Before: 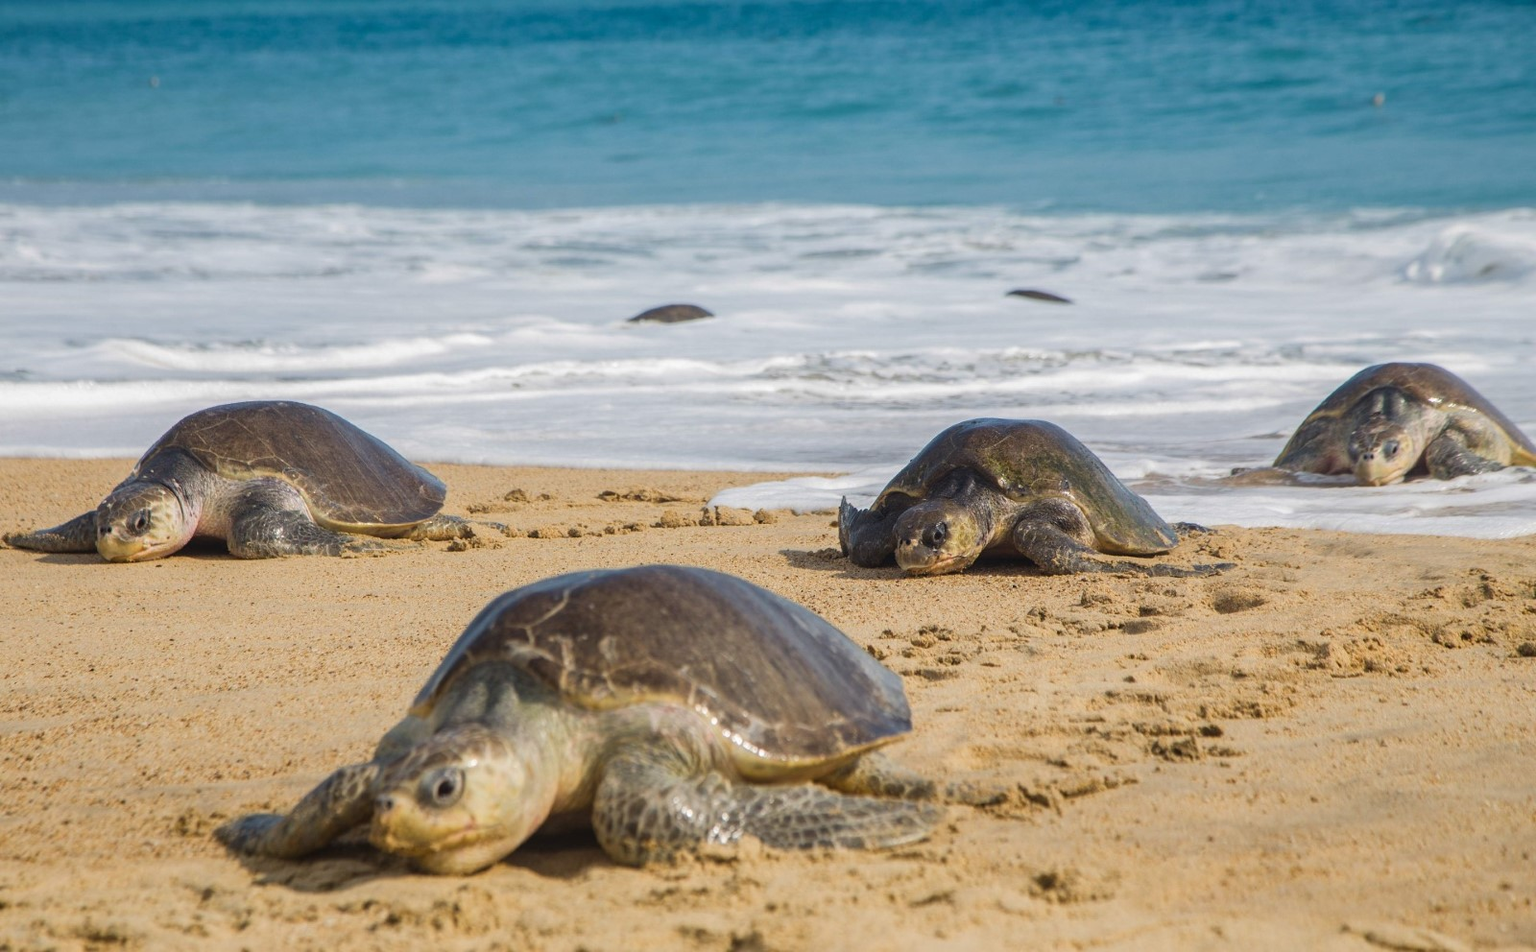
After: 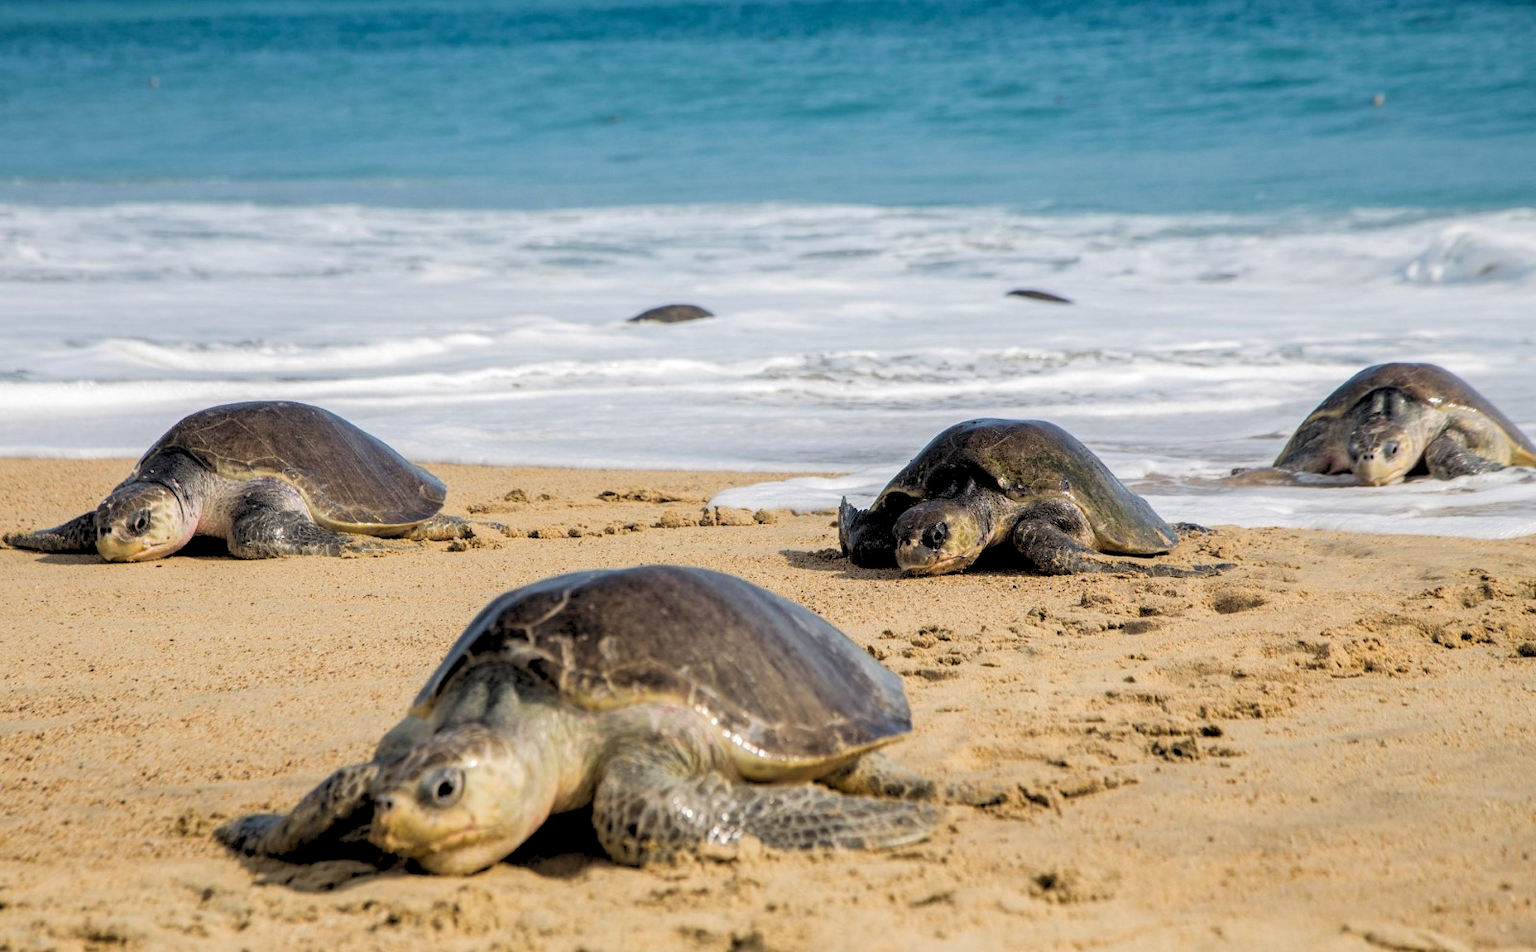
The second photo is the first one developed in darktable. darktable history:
rgb levels: levels [[0.029, 0.461, 0.922], [0, 0.5, 1], [0, 0.5, 1]]
contrast brightness saturation: contrast 0.05
